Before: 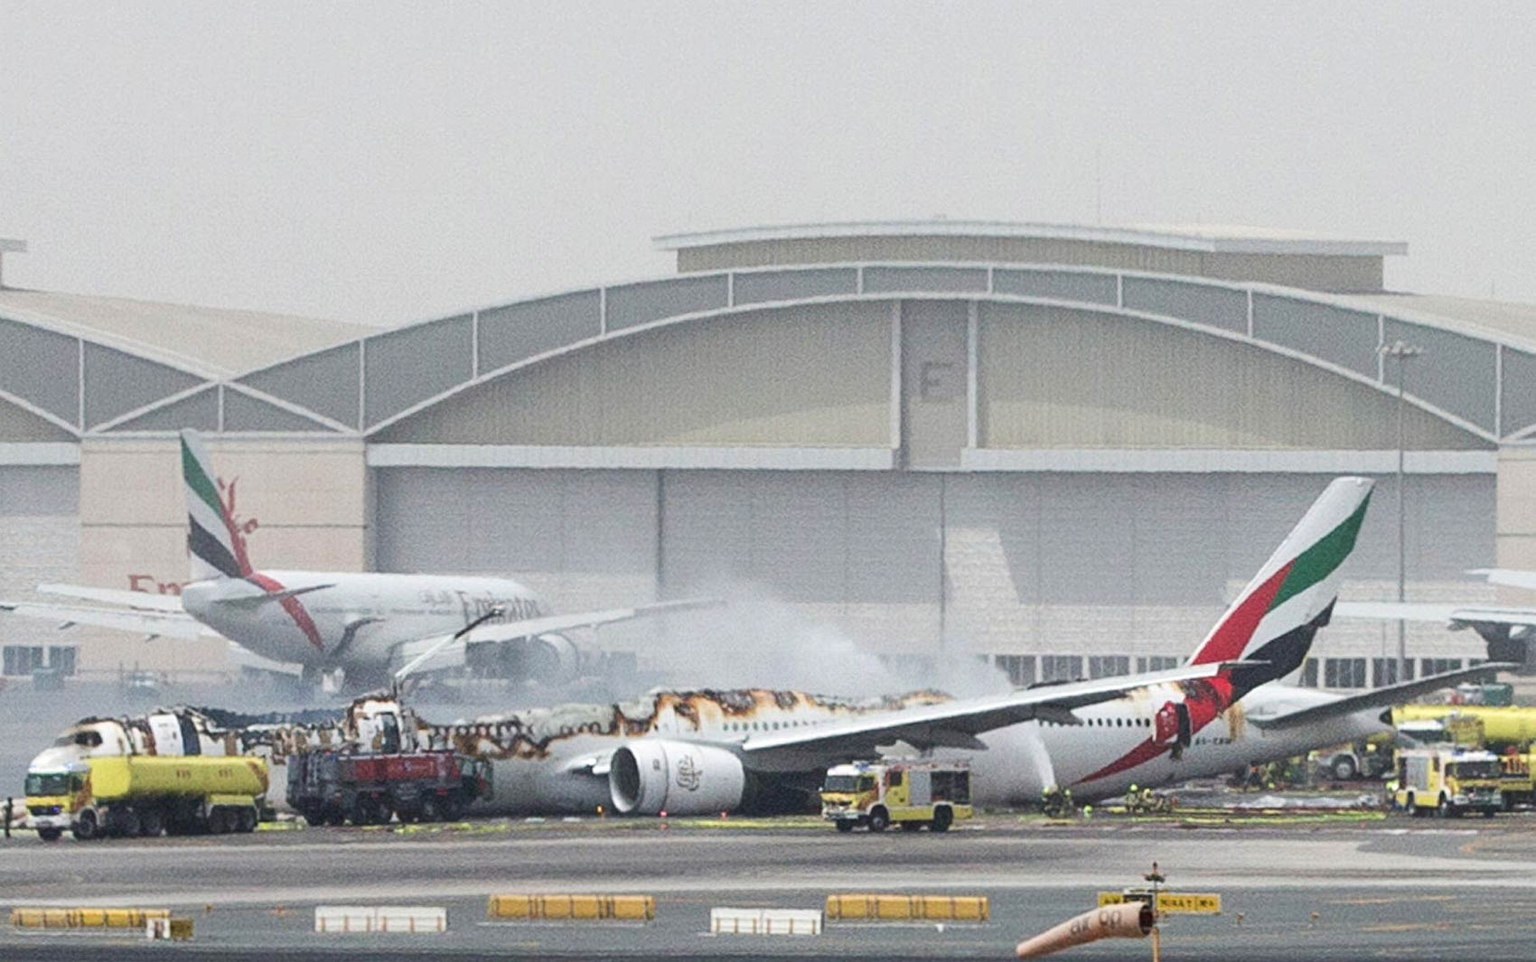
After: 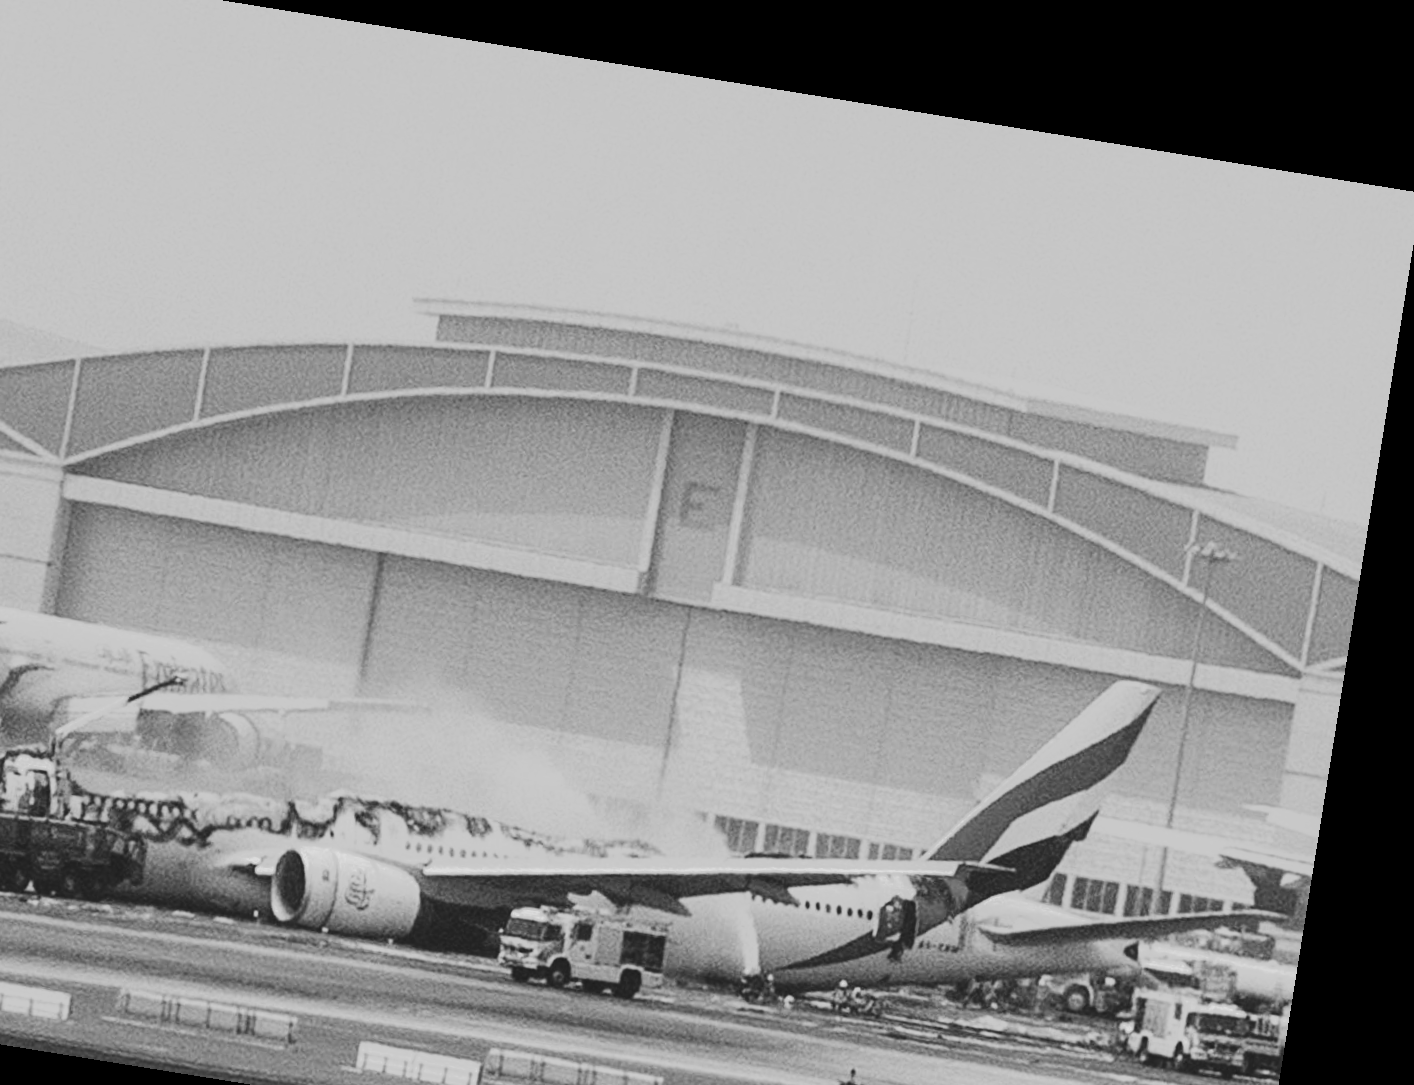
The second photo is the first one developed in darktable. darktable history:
monochrome: a -74.22, b 78.2
tone curve: curves: ch0 [(0, 0) (0.003, 0.108) (0.011, 0.113) (0.025, 0.113) (0.044, 0.121) (0.069, 0.132) (0.1, 0.145) (0.136, 0.158) (0.177, 0.182) (0.224, 0.215) (0.277, 0.27) (0.335, 0.341) (0.399, 0.424) (0.468, 0.528) (0.543, 0.622) (0.623, 0.721) (0.709, 0.79) (0.801, 0.846) (0.898, 0.871) (1, 1)], preserve colors none
local contrast: highlights 100%, shadows 100%, detail 120%, midtone range 0.2
exposure: black level correction 0.001, exposure -0.2 EV, compensate highlight preservation false
crop: left 23.095%, top 5.827%, bottom 11.854%
rotate and perspective: rotation 9.12°, automatic cropping off
color correction: highlights a* 5.81, highlights b* 4.84
sharpen: radius 2.883, amount 0.868, threshold 47.523
